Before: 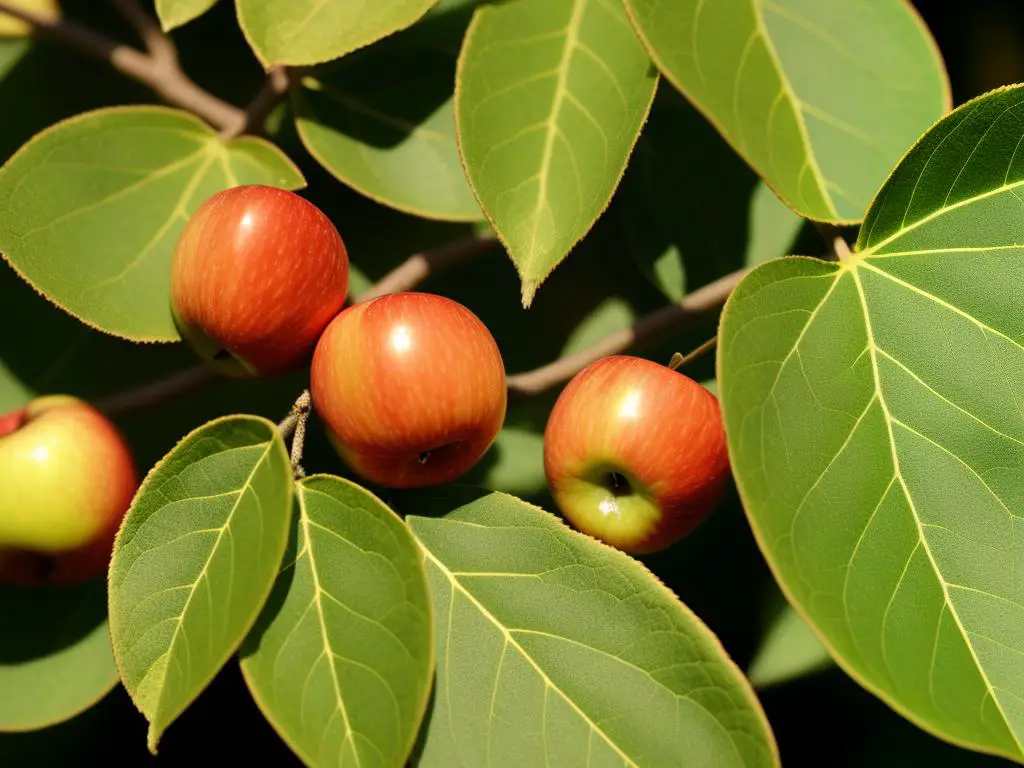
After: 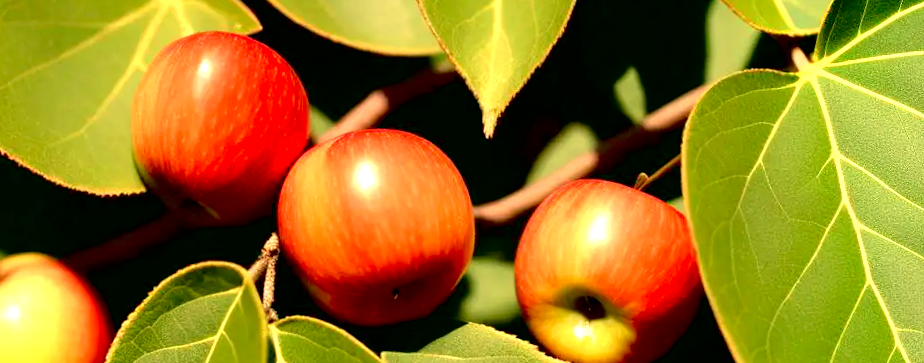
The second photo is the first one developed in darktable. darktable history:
exposure: black level correction 0.012, exposure 0.7 EV, compensate exposure bias true, compensate highlight preservation false
white balance: red 1.123, blue 0.83
crop: left 1.744%, top 19.225%, right 5.069%, bottom 28.357%
tone curve: curves: ch0 [(0, 0) (0.106, 0.041) (0.256, 0.197) (0.37, 0.336) (0.513, 0.481) (0.667, 0.629) (1, 1)]; ch1 [(0, 0) (0.502, 0.505) (0.553, 0.577) (1, 1)]; ch2 [(0, 0) (0.5, 0.495) (0.56, 0.544) (1, 1)], color space Lab, independent channels, preserve colors none
rotate and perspective: rotation -3.52°, crop left 0.036, crop right 0.964, crop top 0.081, crop bottom 0.919
